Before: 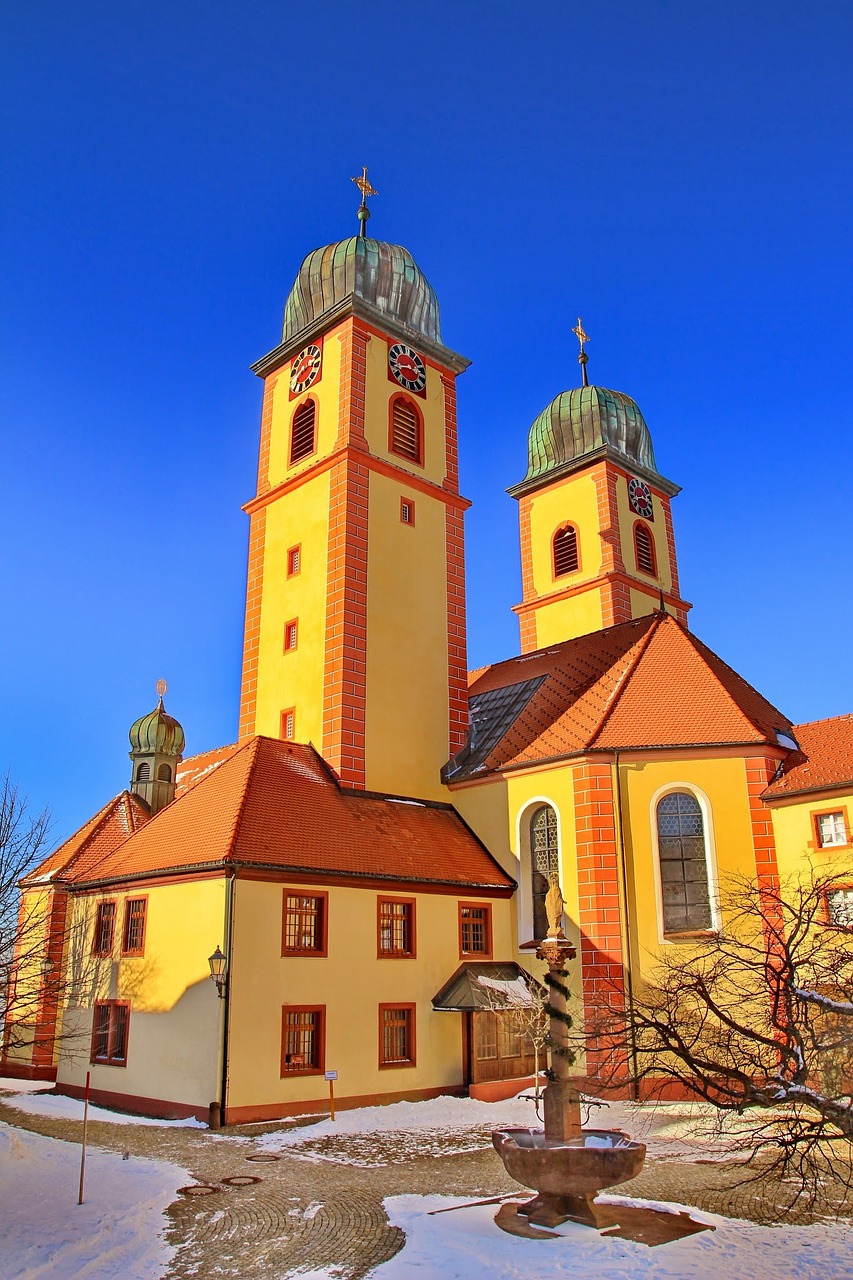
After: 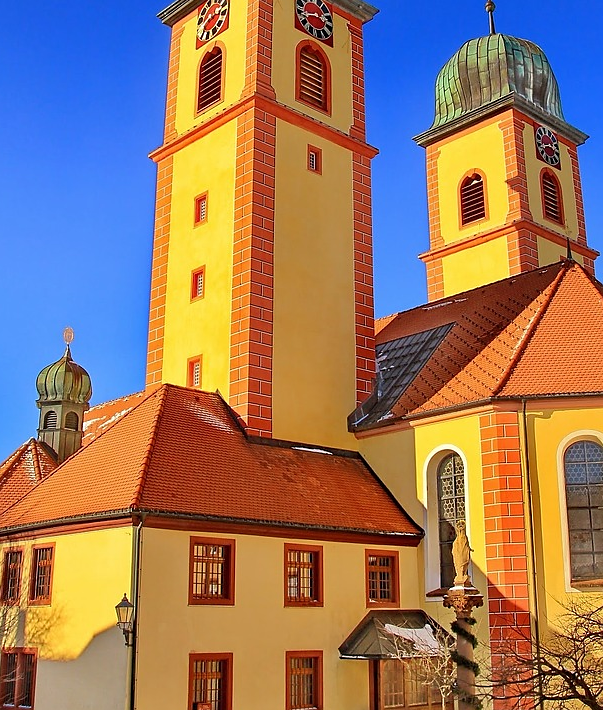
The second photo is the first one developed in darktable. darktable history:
sharpen: radius 1.021, threshold 1.041
crop: left 10.928%, top 27.544%, right 18.307%, bottom 16.973%
